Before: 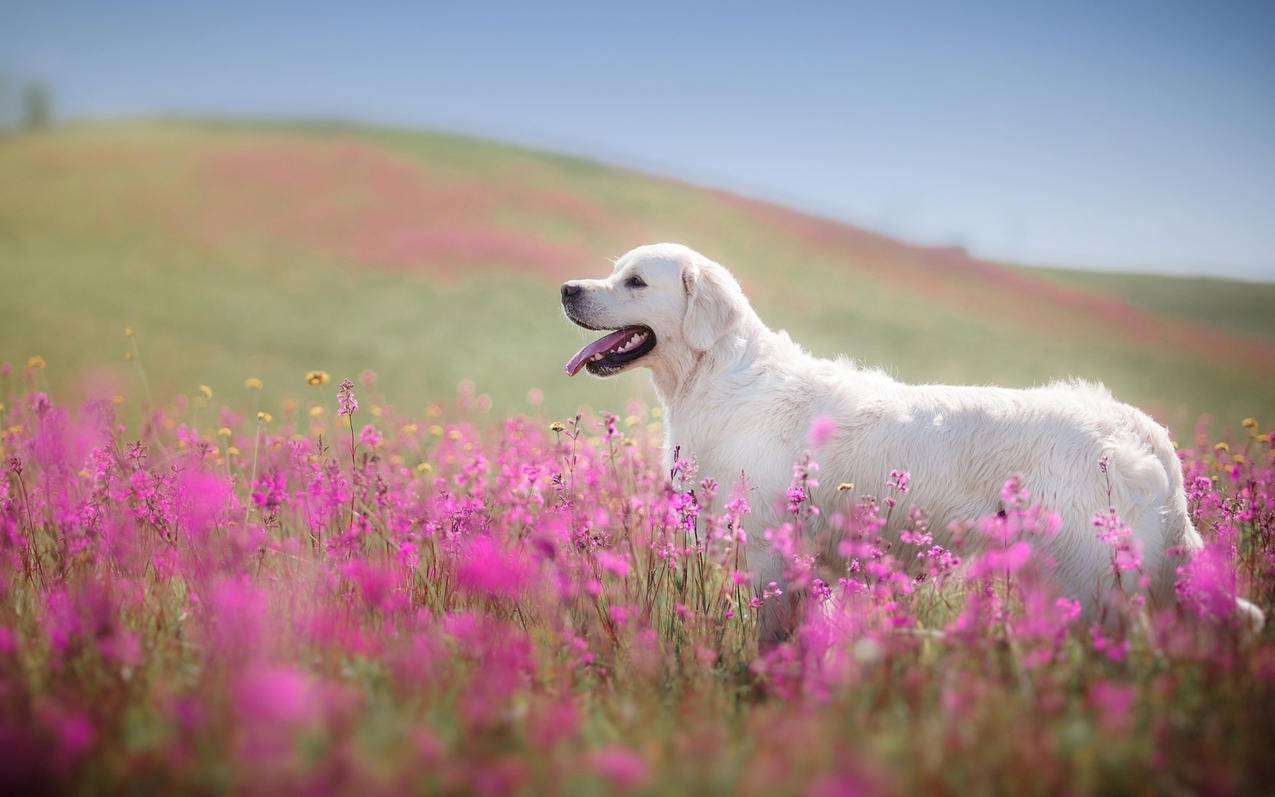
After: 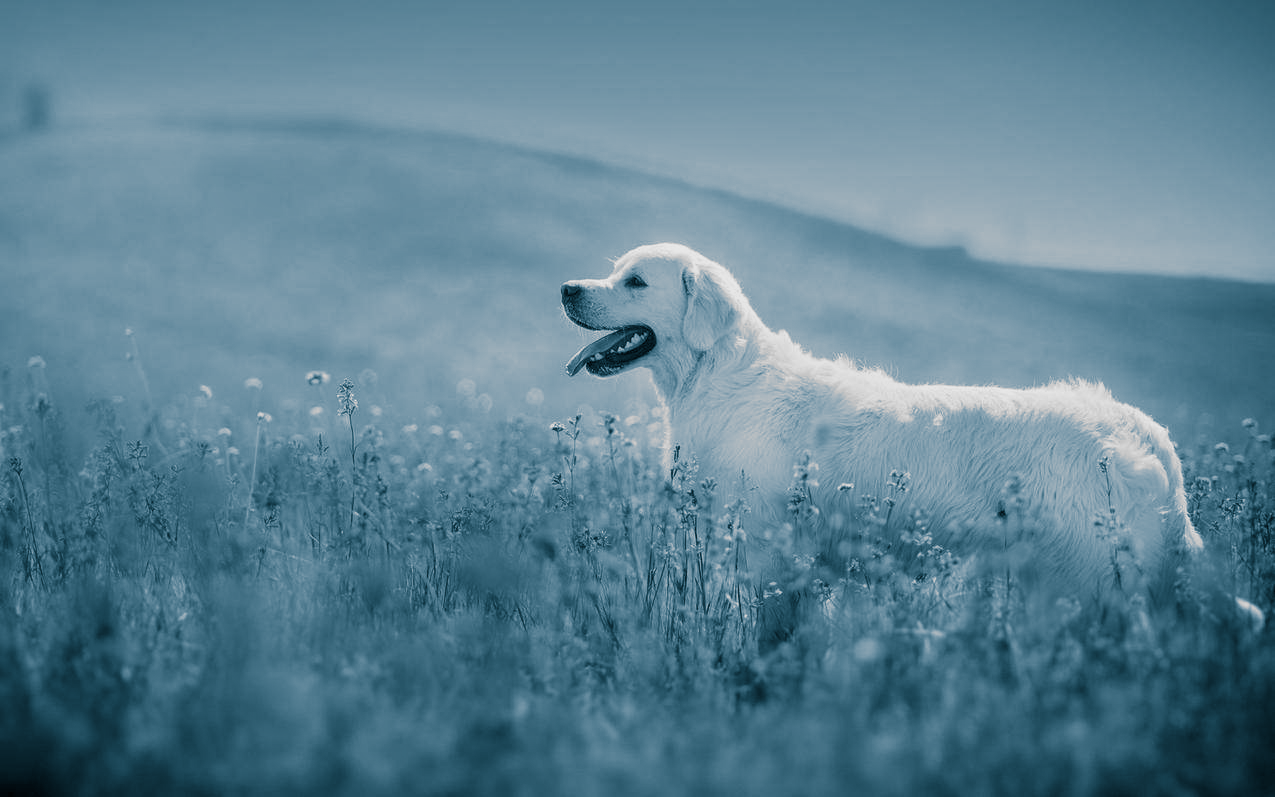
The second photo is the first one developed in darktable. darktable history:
split-toning: shadows › hue 212.4°, balance -70
monochrome: a -4.13, b 5.16, size 1
local contrast: on, module defaults
color calibration: illuminant custom, x 0.261, y 0.521, temperature 7054.11 K
